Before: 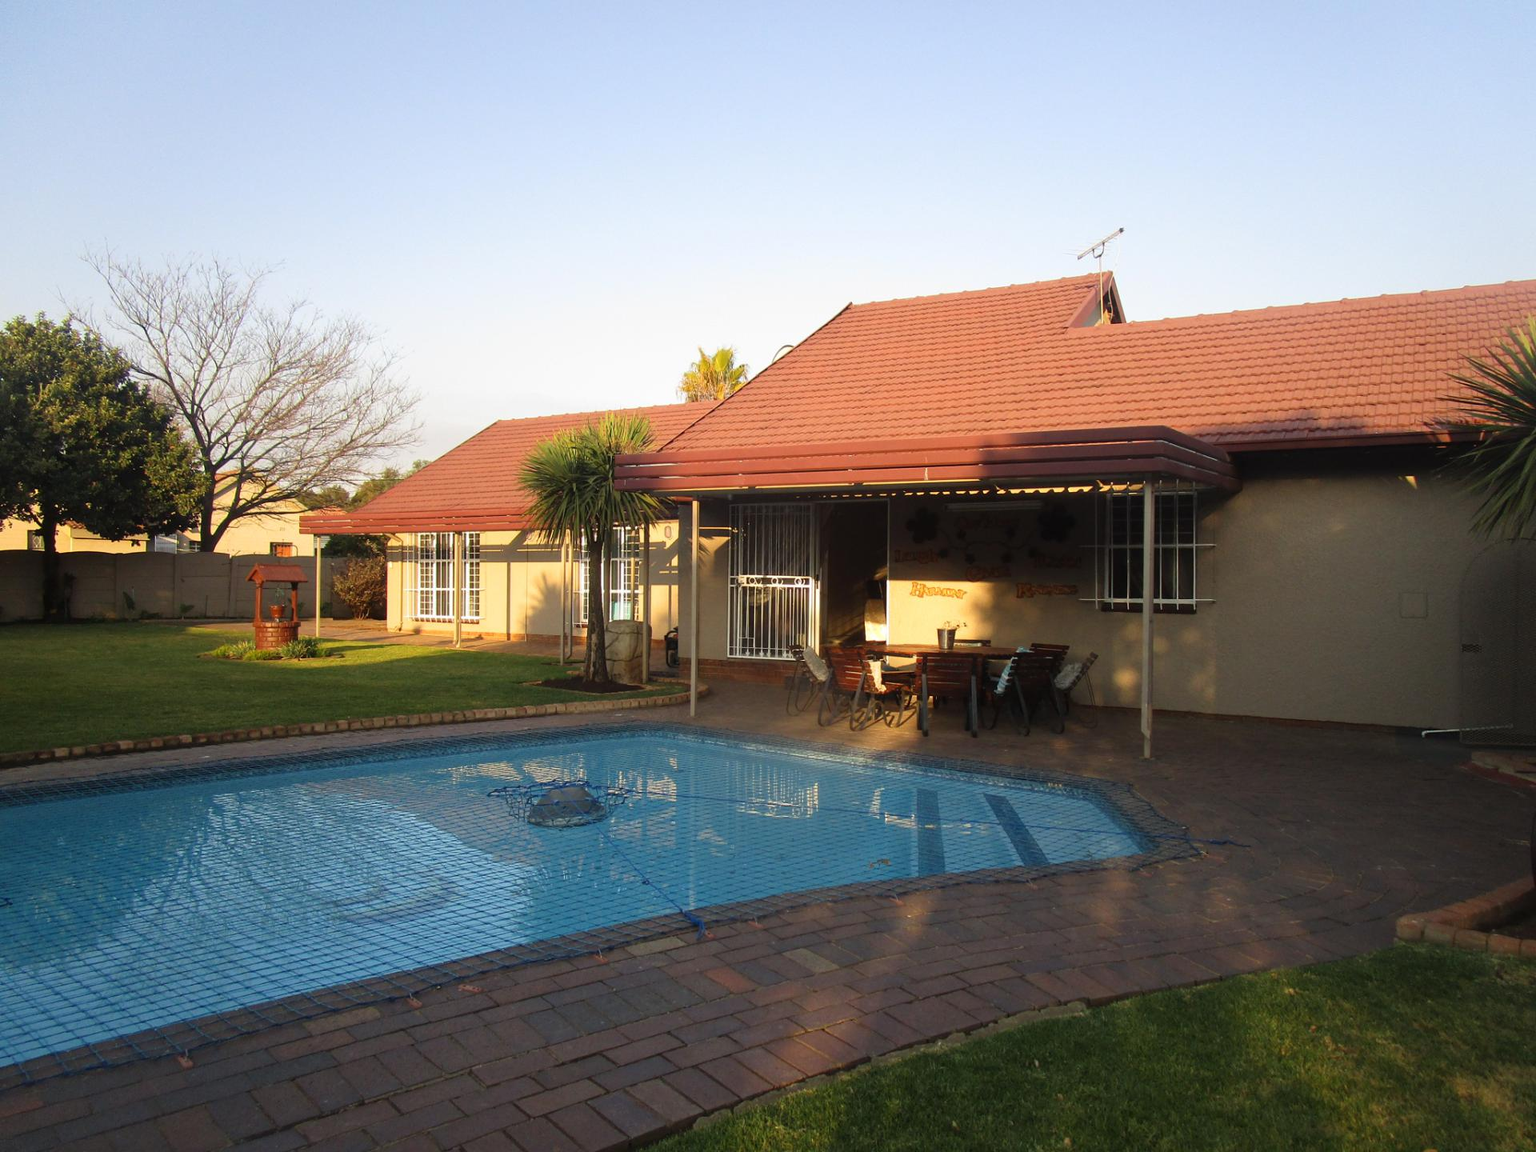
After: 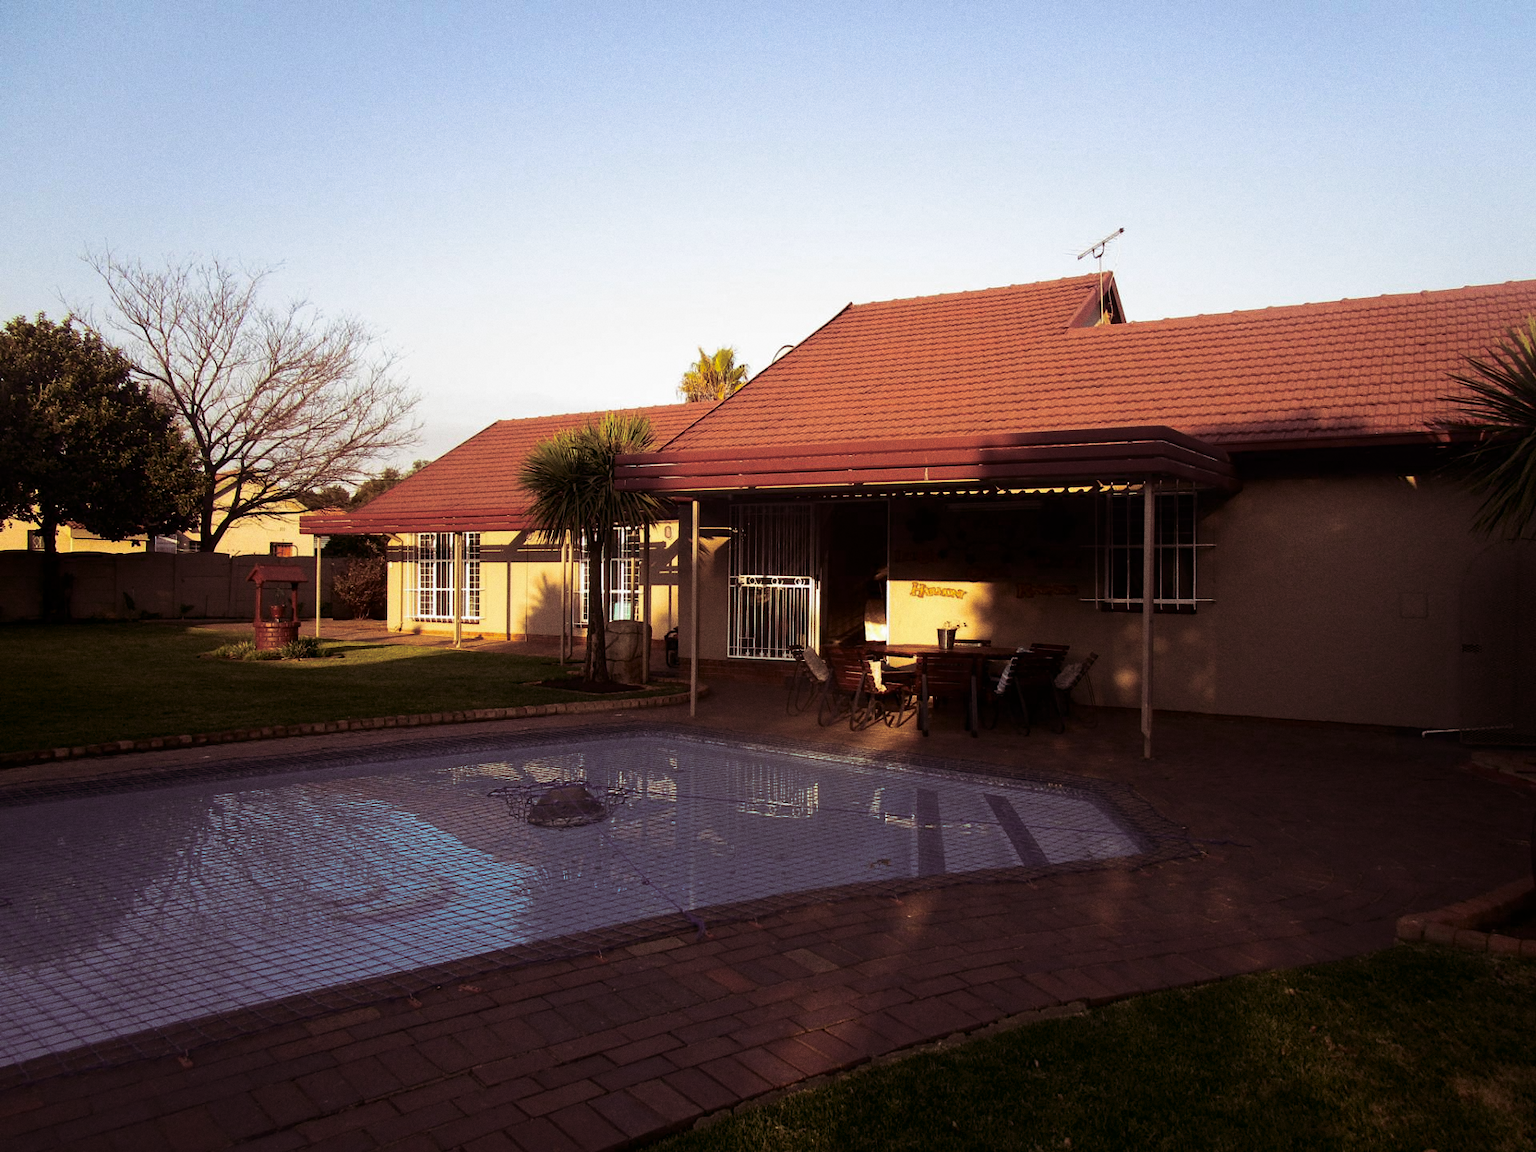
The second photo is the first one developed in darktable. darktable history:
contrast brightness saturation: contrast 0.1, brightness -0.26, saturation 0.14
grain: coarseness 0.09 ISO
split-toning: shadows › saturation 0.41, highlights › saturation 0, compress 33.55%
